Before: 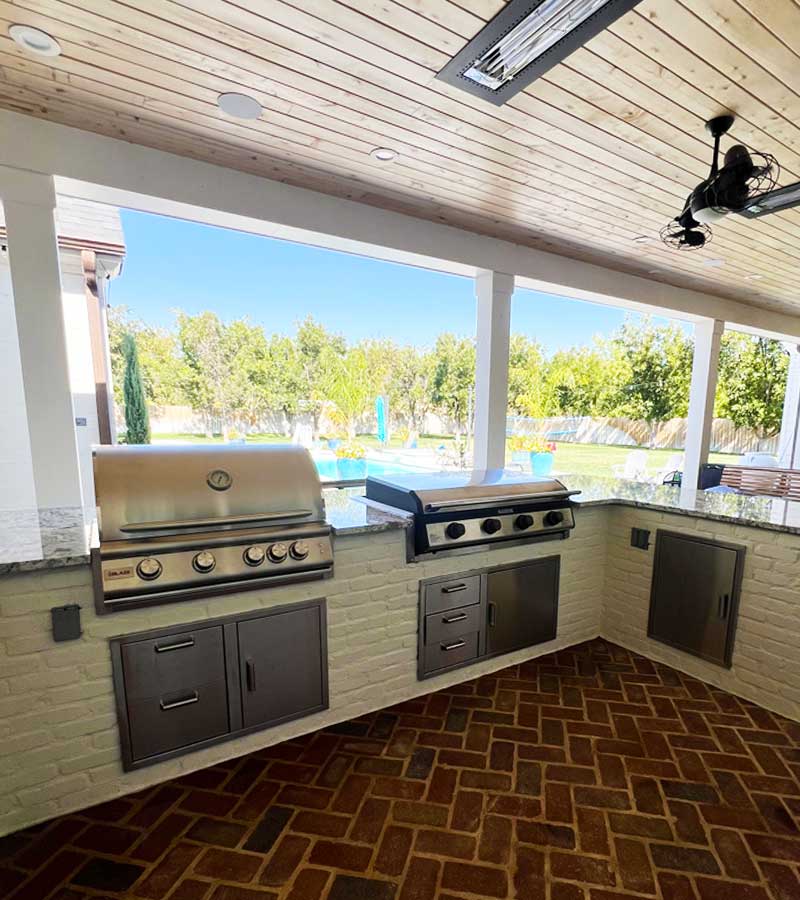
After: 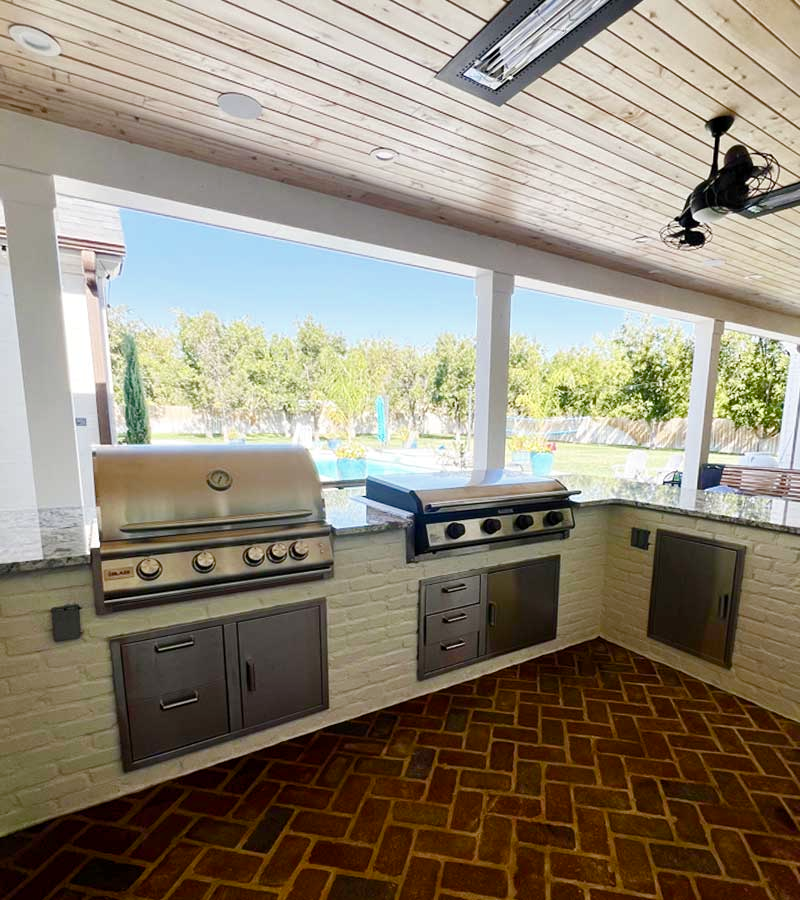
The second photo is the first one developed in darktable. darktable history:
color balance rgb: perceptual saturation grading › global saturation 20%, perceptual saturation grading › highlights -50.357%, perceptual saturation grading › shadows 31.062%
tone equalizer: edges refinement/feathering 500, mask exposure compensation -1.57 EV, preserve details no
